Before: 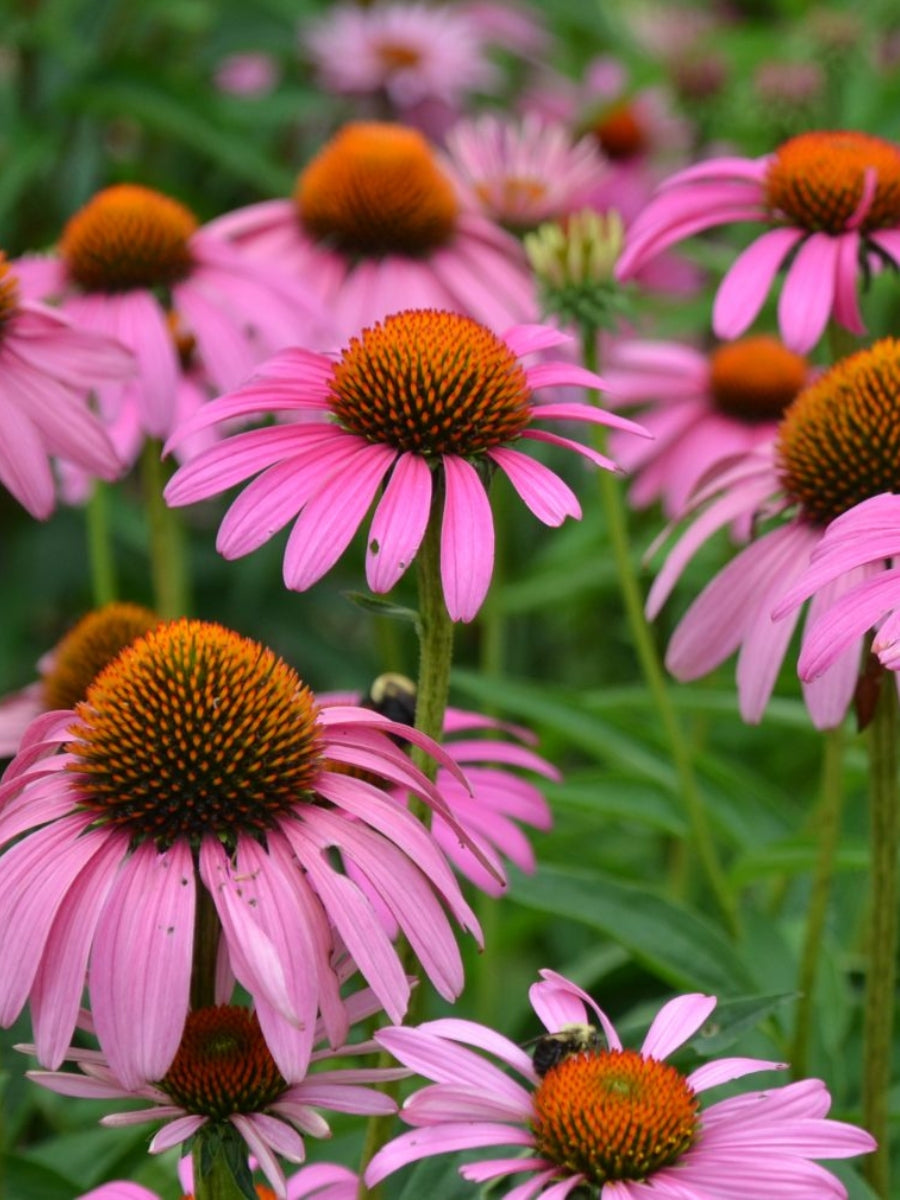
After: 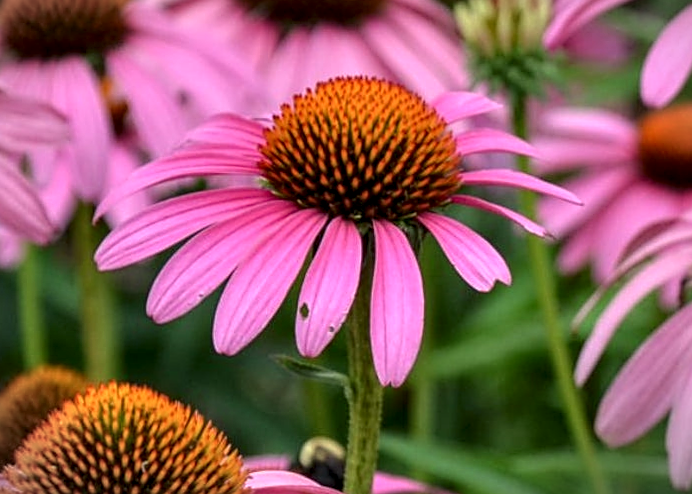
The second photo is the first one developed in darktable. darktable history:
sharpen: on, module defaults
rotate and perspective: rotation 0.226°, lens shift (vertical) -0.042, crop left 0.023, crop right 0.982, crop top 0.006, crop bottom 0.994
vignetting: fall-off start 100%, brightness -0.282, width/height ratio 1.31
local contrast: detail 150%
crop: left 7.036%, top 18.398%, right 14.379%, bottom 40.043%
